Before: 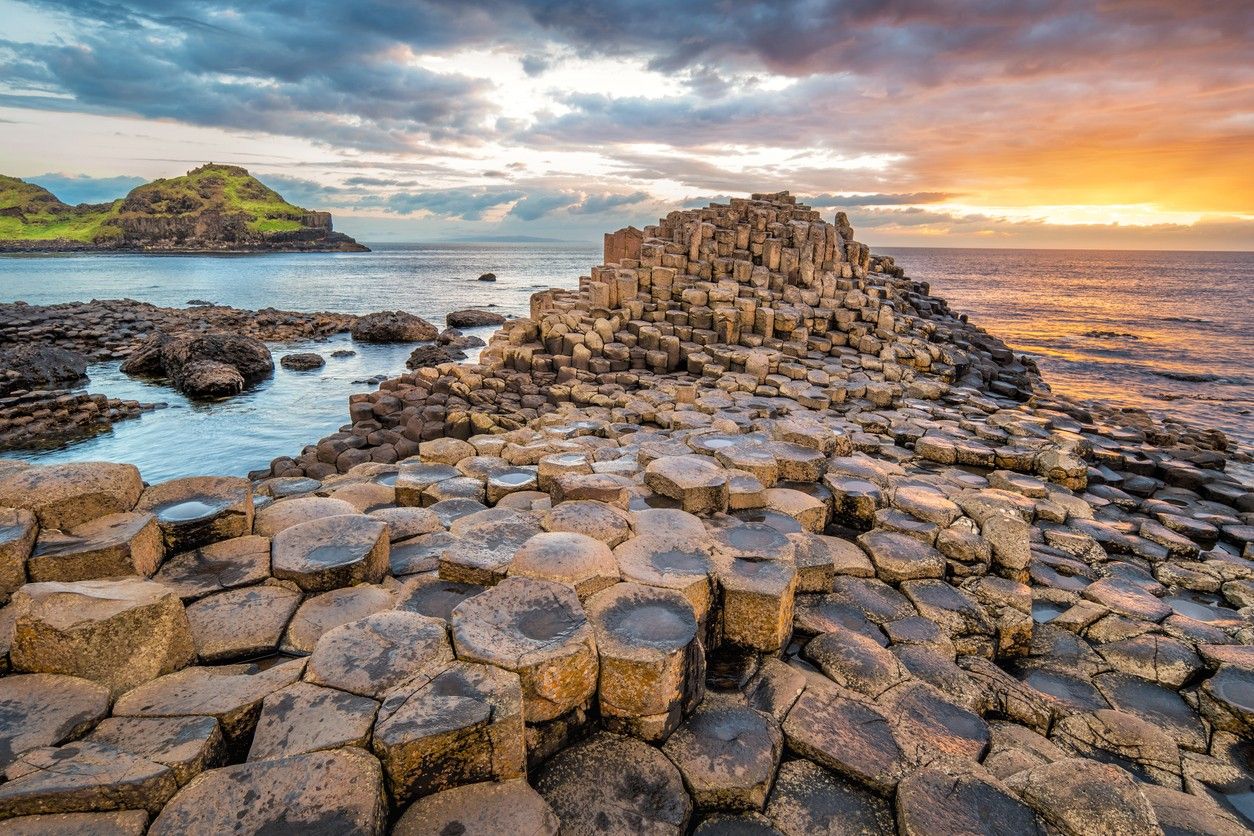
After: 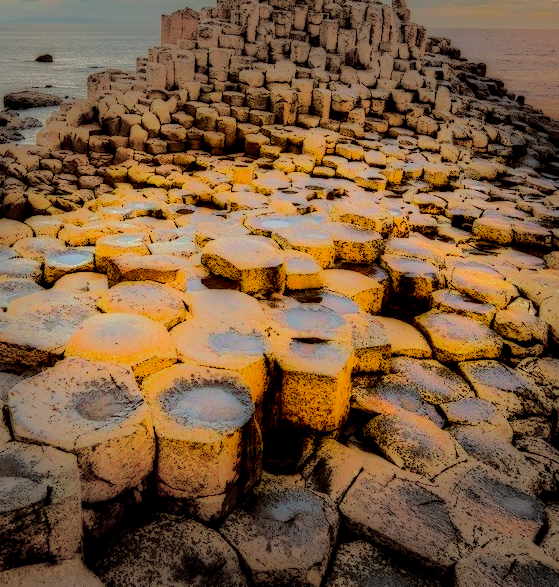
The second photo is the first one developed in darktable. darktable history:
local contrast: highlights 5%, shadows 198%, detail 164%, midtone range 0.004
vignetting: fall-off start 70.04%, width/height ratio 1.334, unbound false
crop: left 35.334%, top 26.292%, right 20.077%, bottom 3.444%
color correction: highlights a* -5.31, highlights b* 9.8, shadows a* 9.29, shadows b* 24.91
contrast brightness saturation: contrast 0.097, brightness 0.31, saturation 0.146
color balance rgb: shadows lift › luminance -9.047%, global offset › luminance -0.514%, perceptual saturation grading › global saturation 30.621%, global vibrance 34.227%
tone equalizer: -8 EV -0.505 EV, -7 EV -0.315 EV, -6 EV -0.082 EV, -5 EV 0.434 EV, -4 EV 0.975 EV, -3 EV 0.823 EV, -2 EV -0.011 EV, -1 EV 0.123 EV, +0 EV -0.025 EV, edges refinement/feathering 500, mask exposure compensation -1.57 EV, preserve details no
